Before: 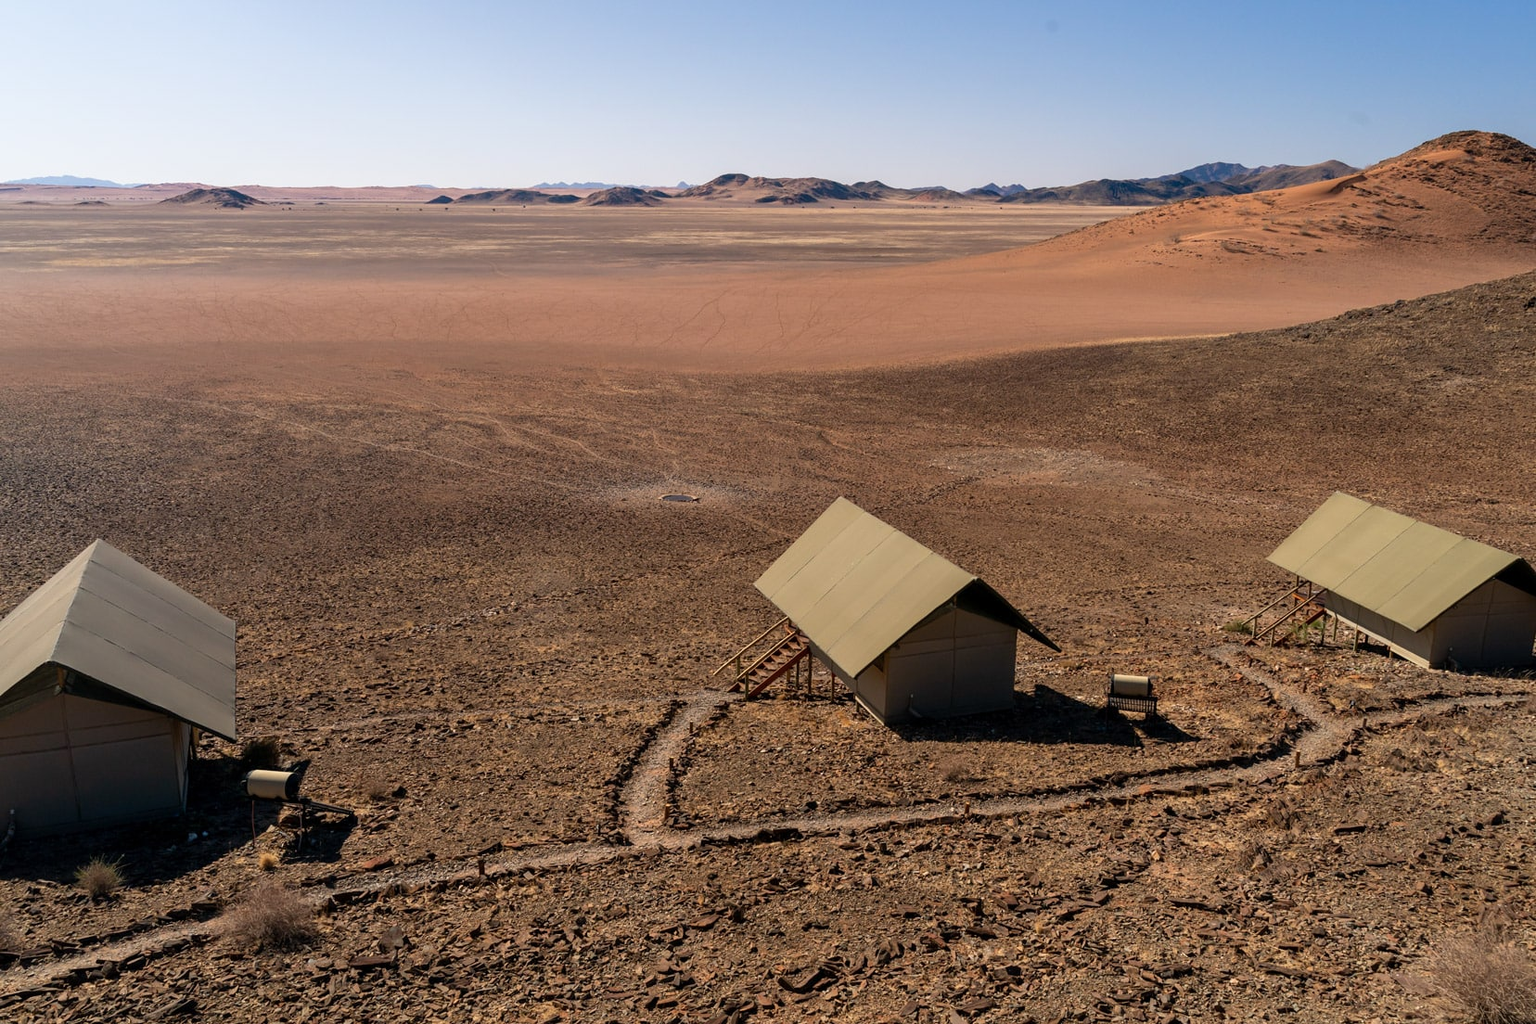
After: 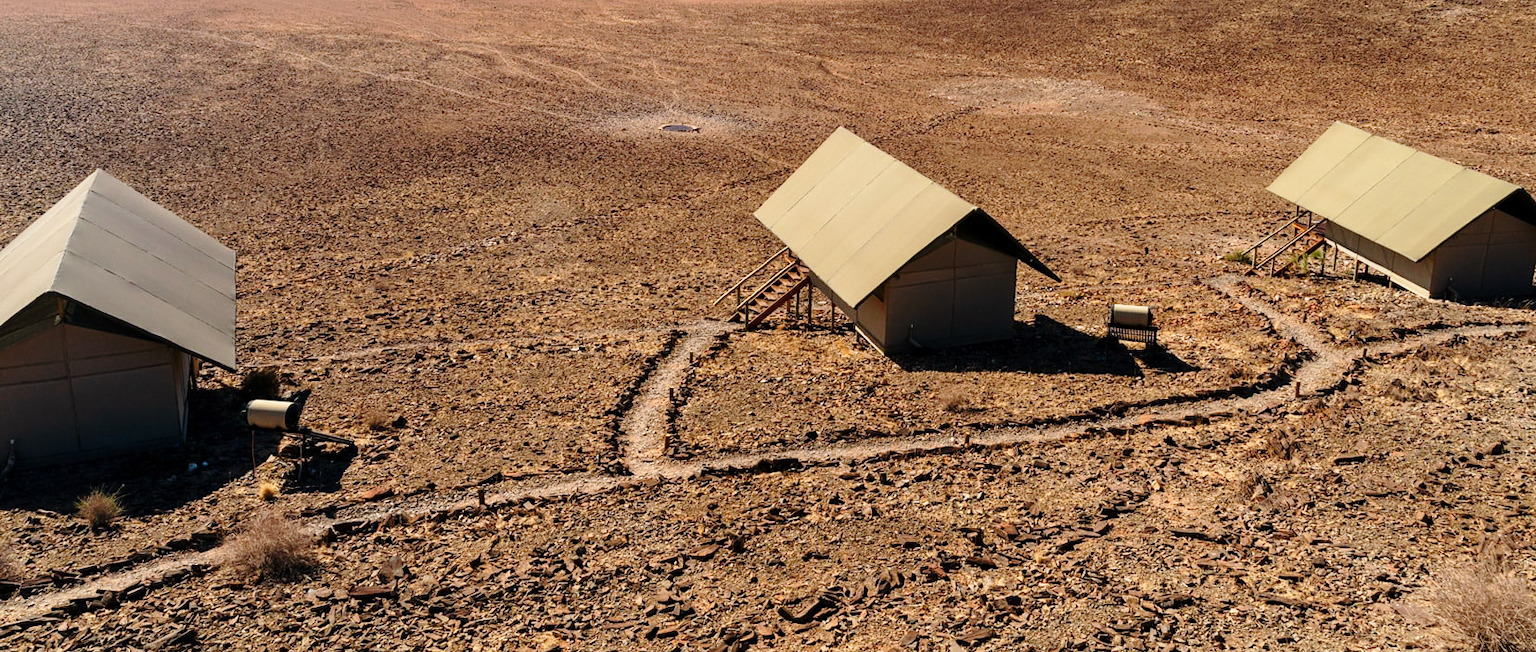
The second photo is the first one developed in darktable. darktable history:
base curve: curves: ch0 [(0, 0) (0.028, 0.03) (0.121, 0.232) (0.46, 0.748) (0.859, 0.968) (1, 1)], preserve colors none
crop and rotate: top 36.197%
